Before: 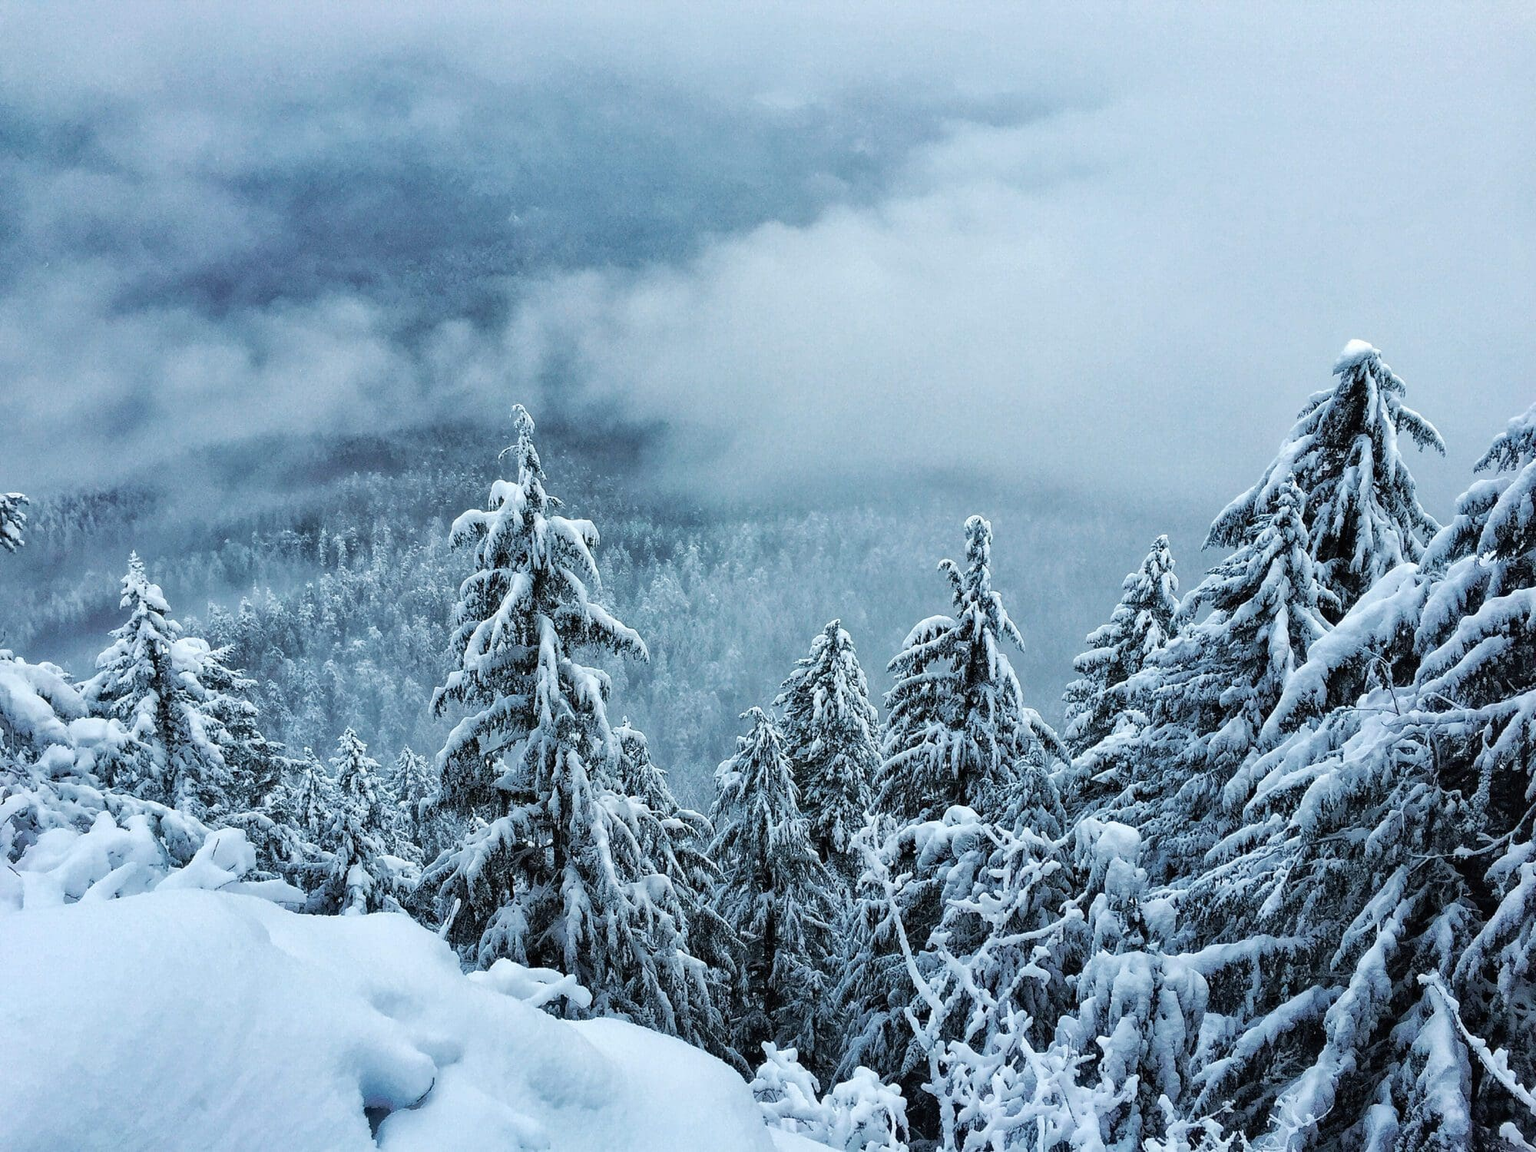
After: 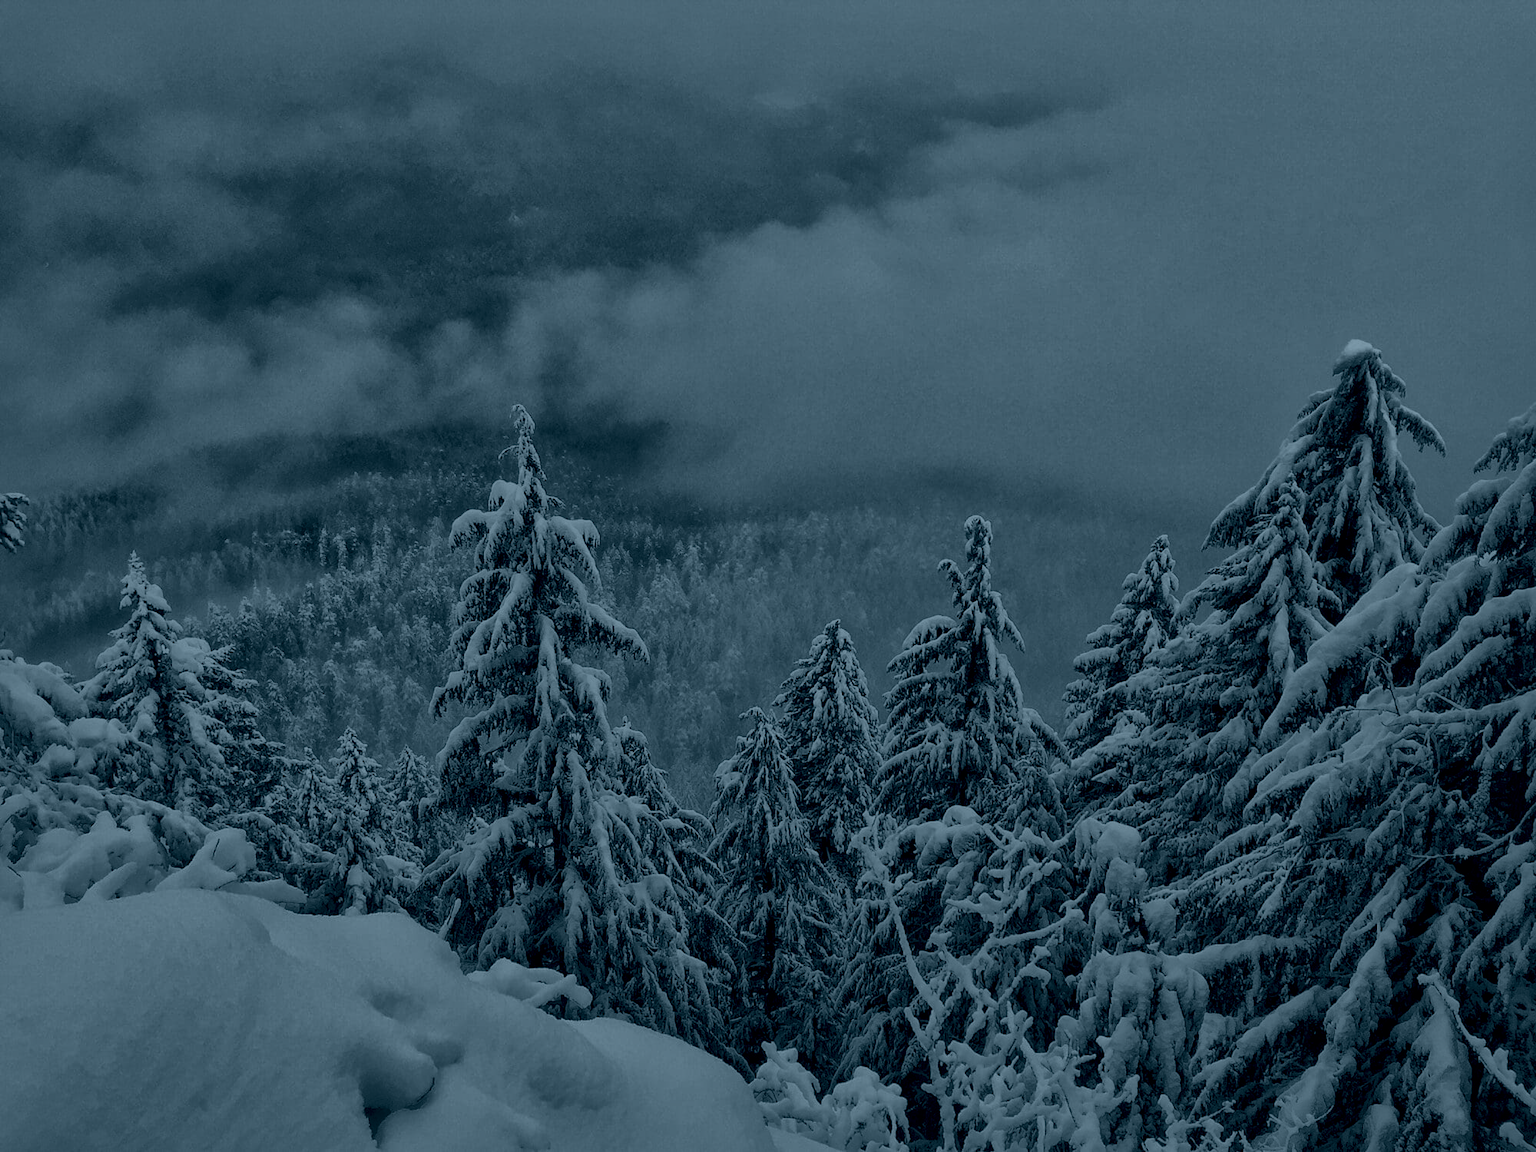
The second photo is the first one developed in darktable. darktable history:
colorize: hue 194.4°, saturation 29%, source mix 61.75%, lightness 3.98%, version 1
local contrast: mode bilateral grid, contrast 25, coarseness 60, detail 151%, midtone range 0.2
shadows and highlights: on, module defaults
